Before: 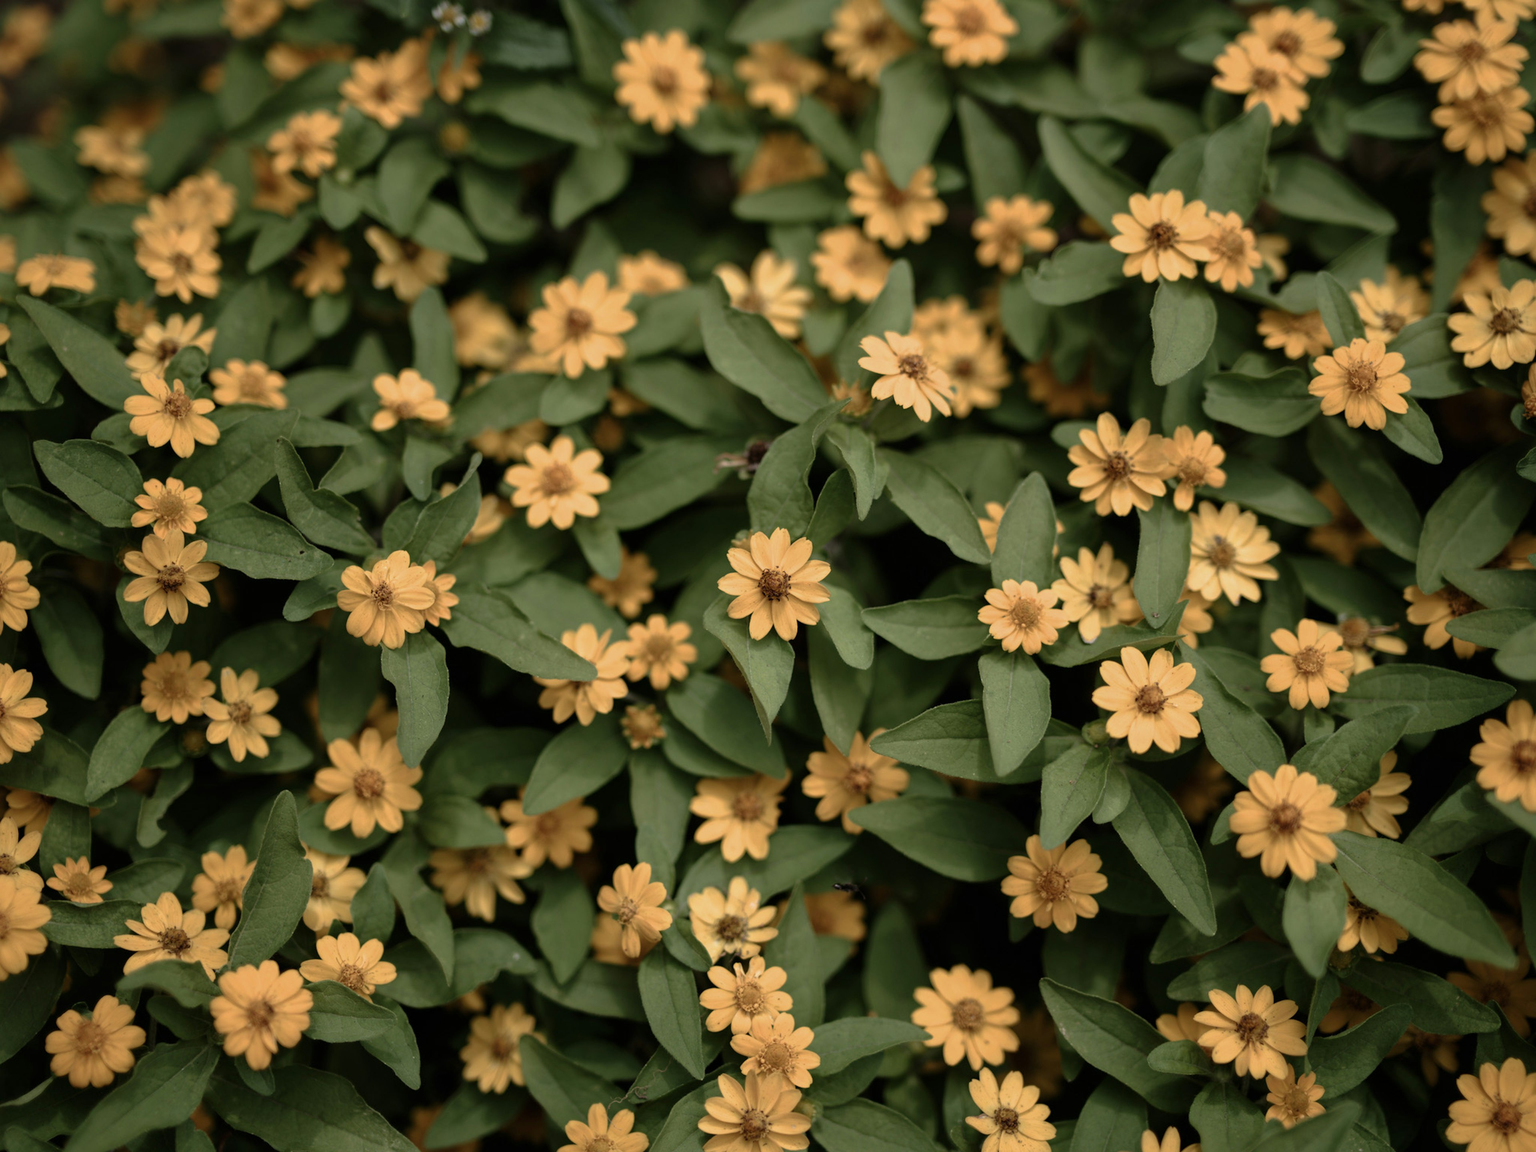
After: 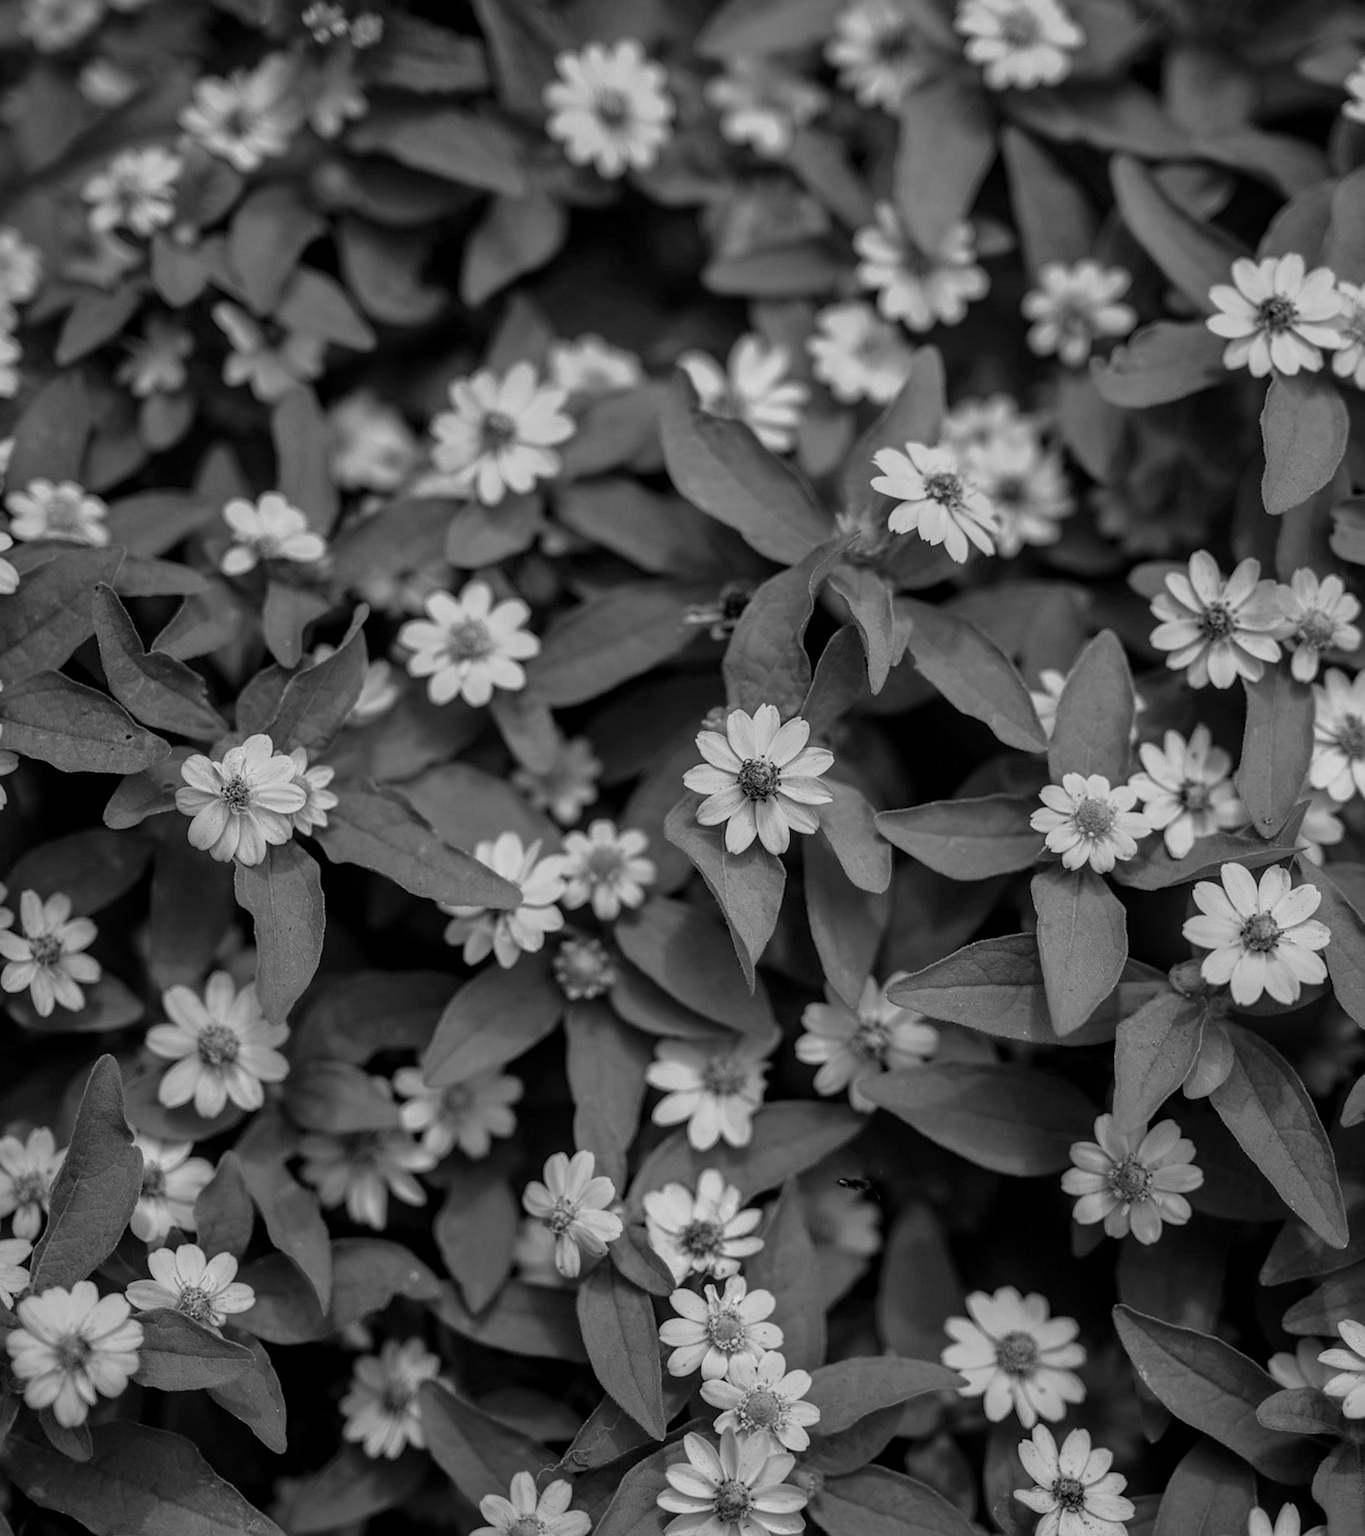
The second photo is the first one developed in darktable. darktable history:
crop and rotate: left 13.409%, right 19.924%
sharpen: radius 2.167, amount 0.381, threshold 0
local contrast: highlights 0%, shadows 0%, detail 133%
monochrome: a 26.22, b 42.67, size 0.8
